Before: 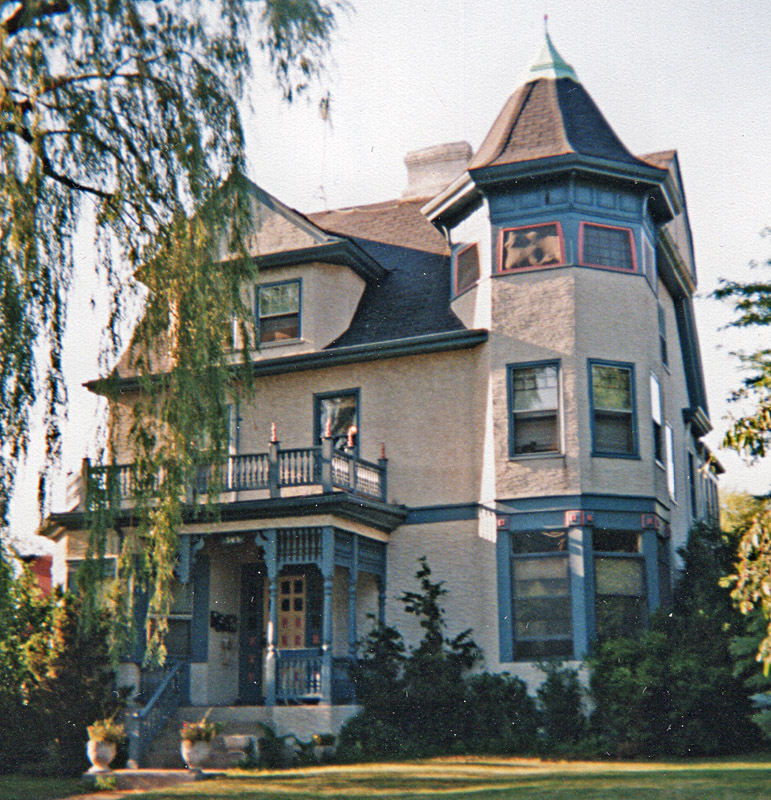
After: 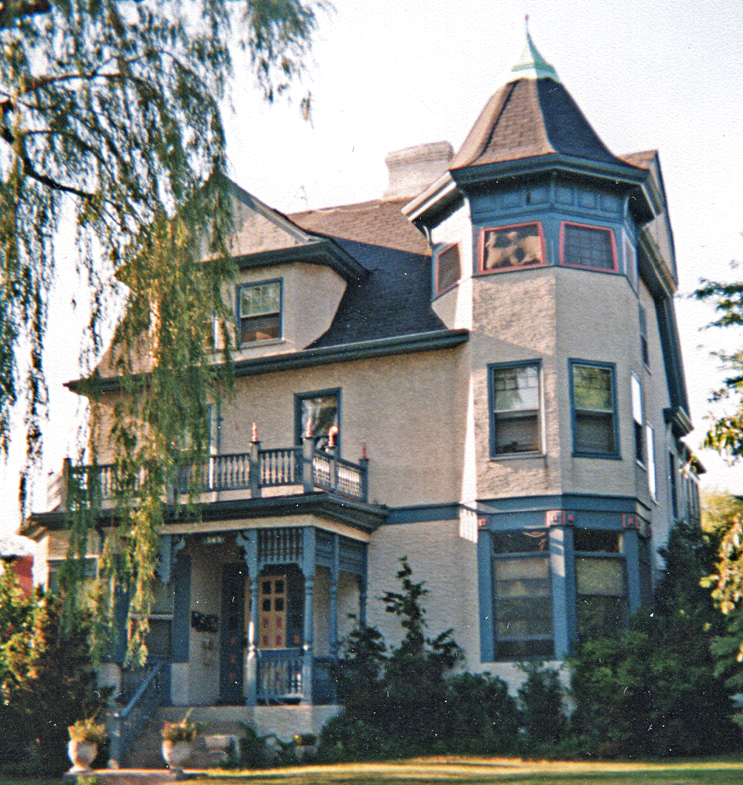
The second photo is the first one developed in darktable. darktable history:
exposure: exposure 0.202 EV, compensate exposure bias true, compensate highlight preservation false
crop and rotate: left 2.565%, right 1.028%, bottom 1.863%
